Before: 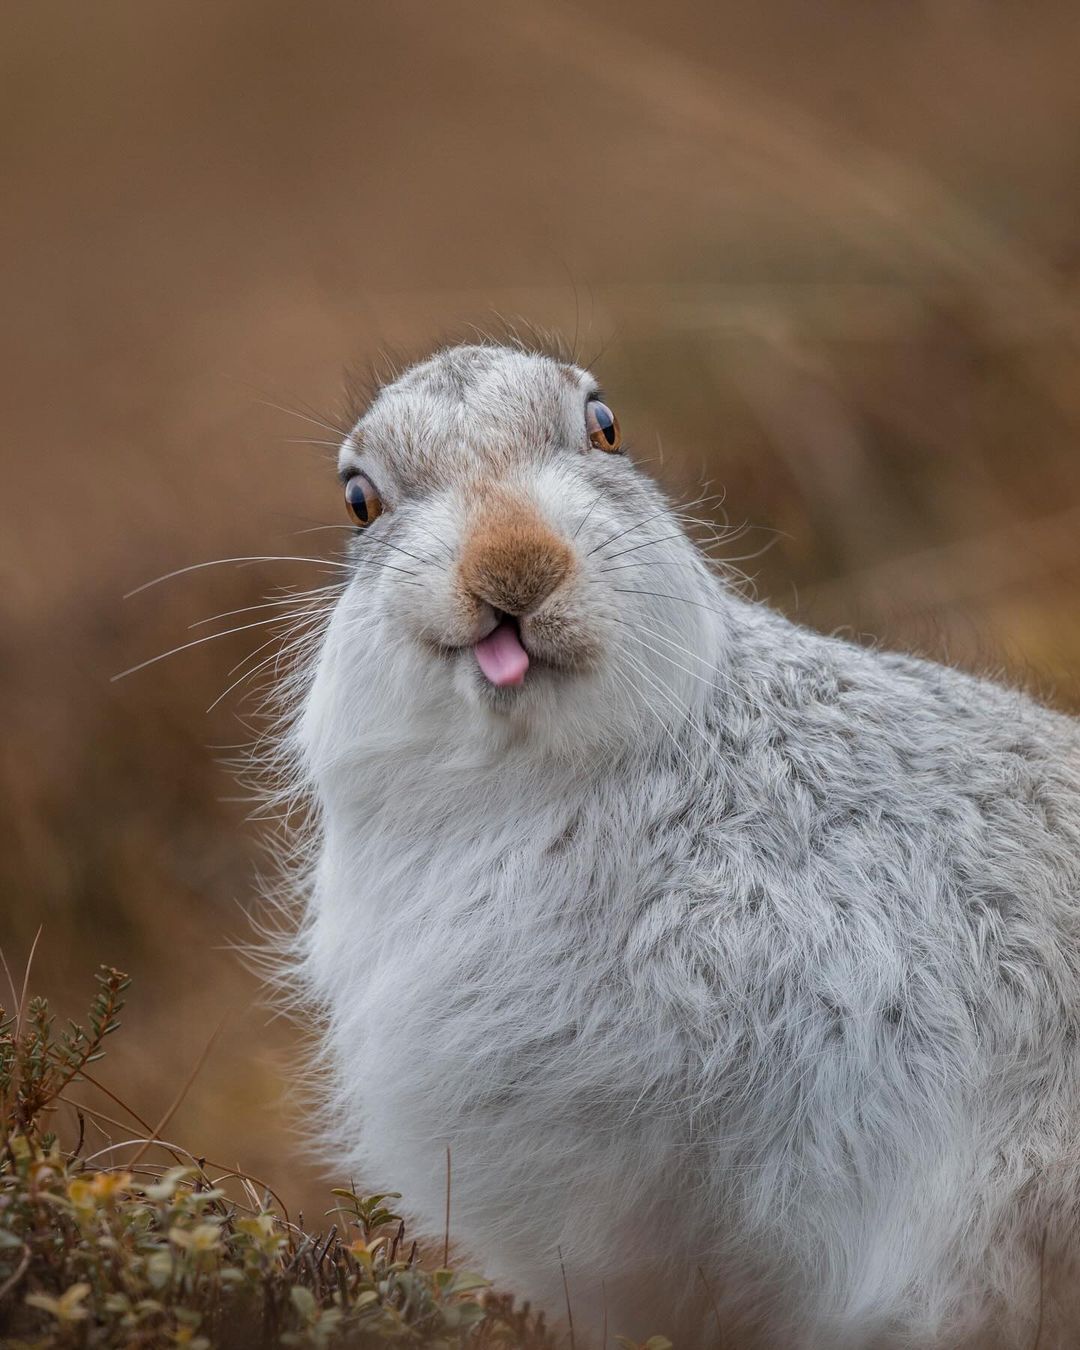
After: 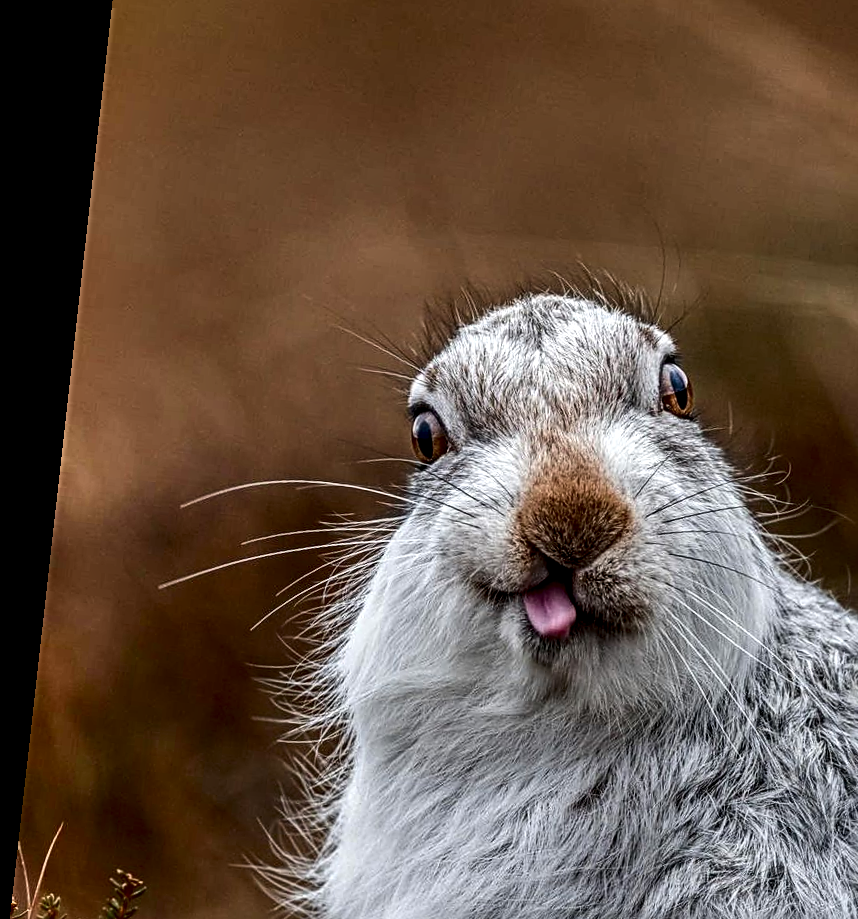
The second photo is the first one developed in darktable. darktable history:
crop and rotate: angle -6.39°, left 2.106%, top 6.921%, right 27.752%, bottom 30.153%
local contrast: detail 160%
shadows and highlights: white point adjustment 0.084, highlights -70.28, soften with gaussian
sharpen: radius 3.126
contrast brightness saturation: contrast 0.194, brightness -0.238, saturation 0.111
